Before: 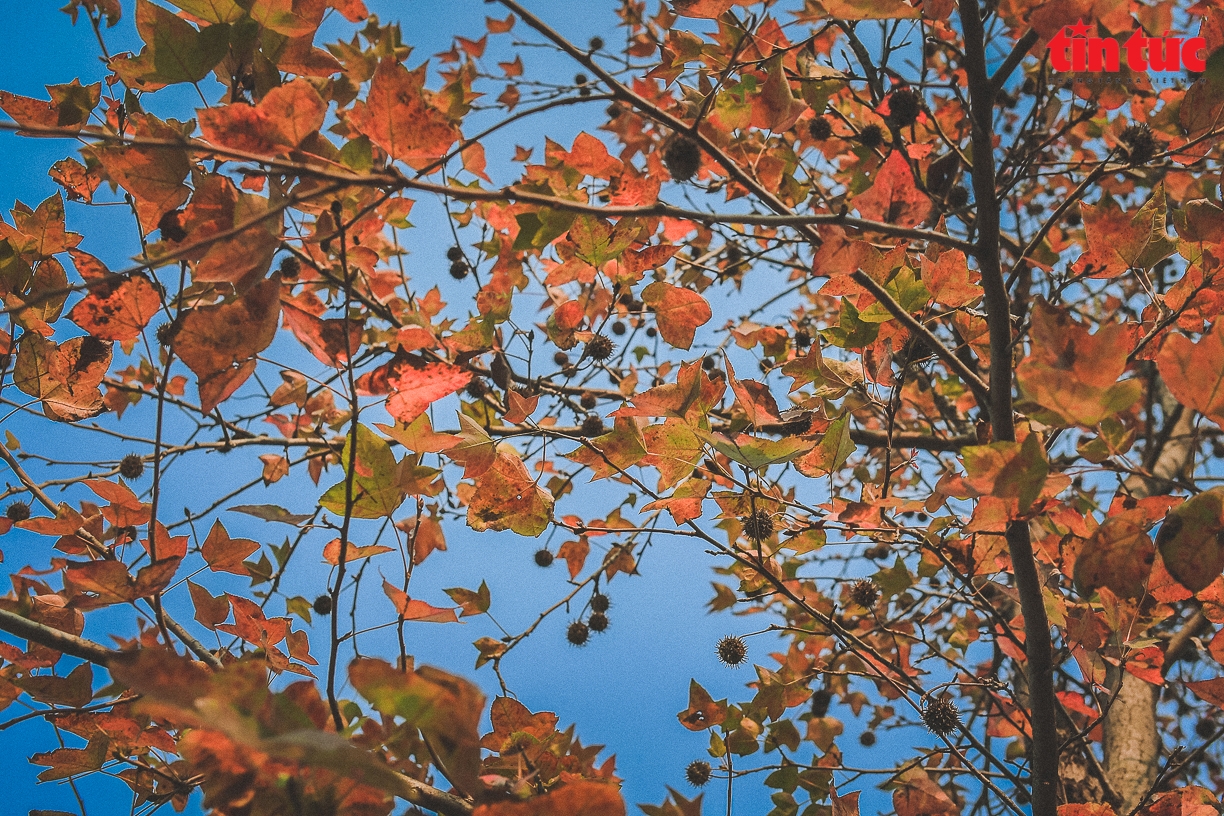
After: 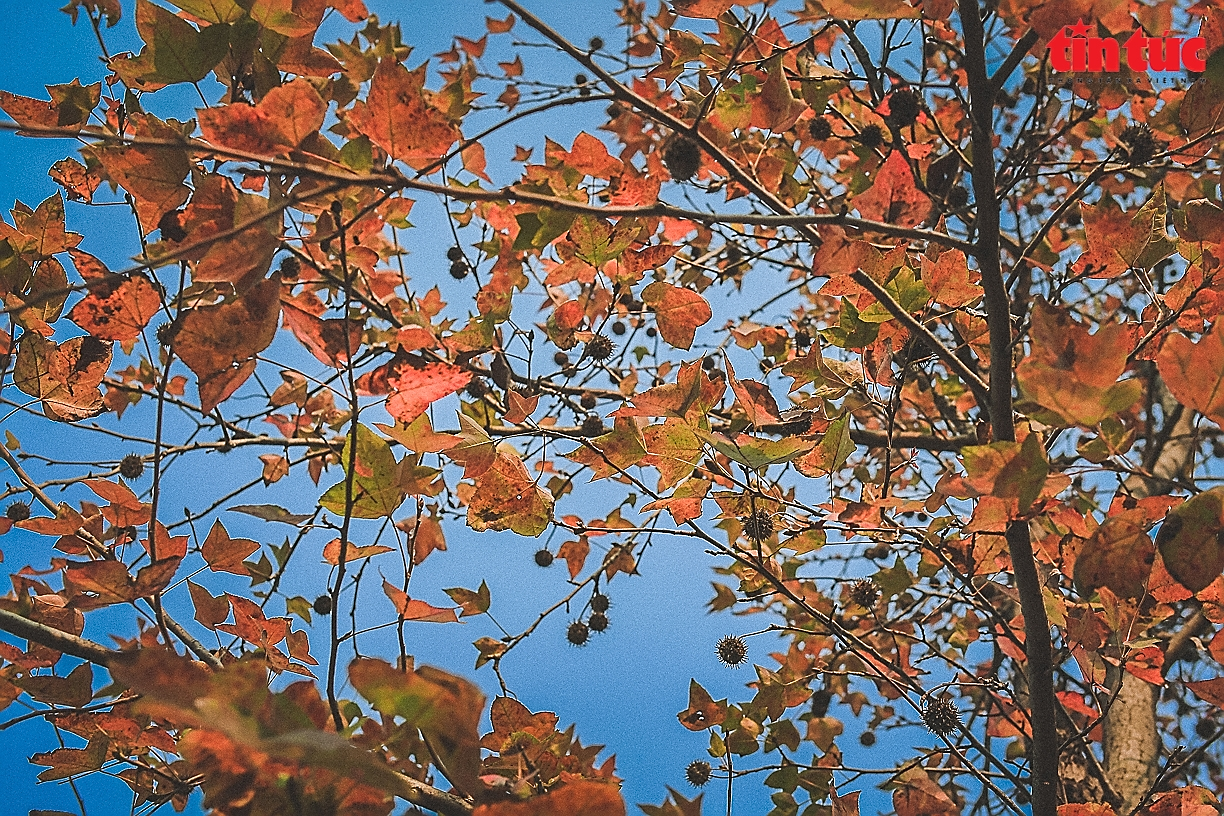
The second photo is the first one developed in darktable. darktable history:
exposure: black level correction 0, compensate exposure bias true, compensate highlight preservation false
sharpen: radius 1.4, amount 1.25, threshold 0.7
